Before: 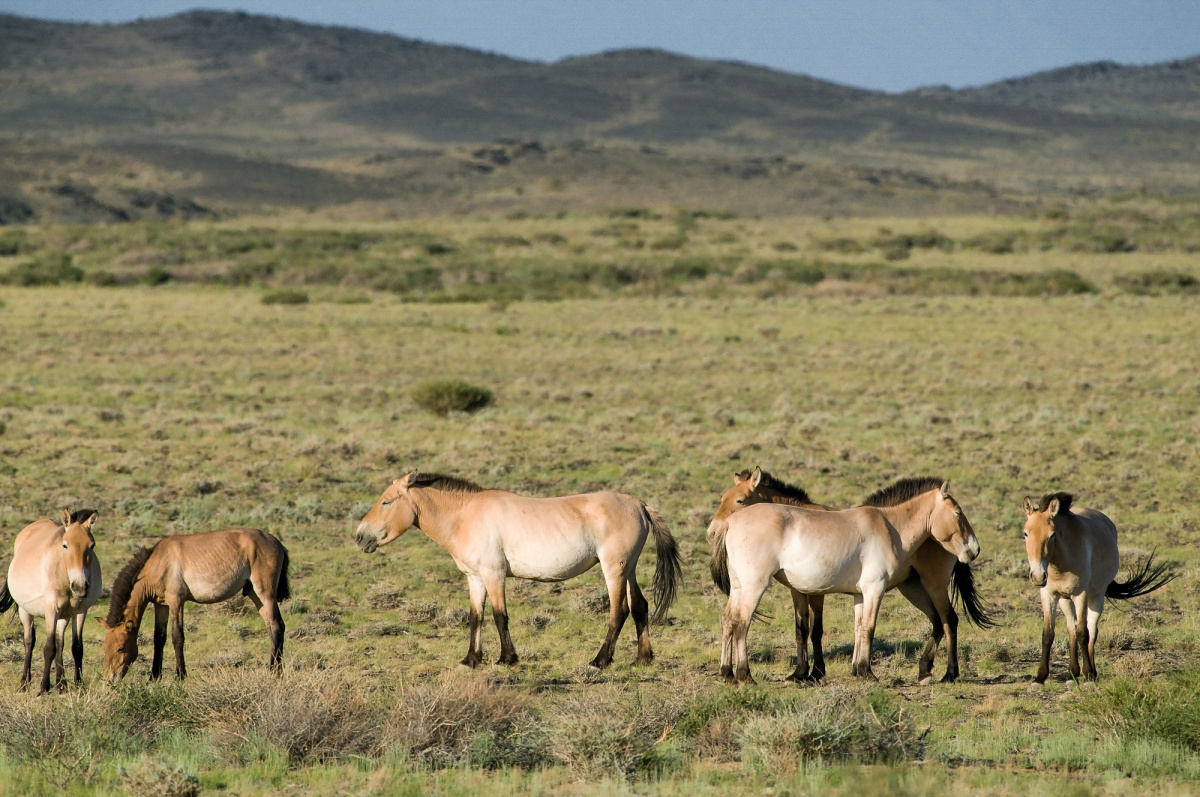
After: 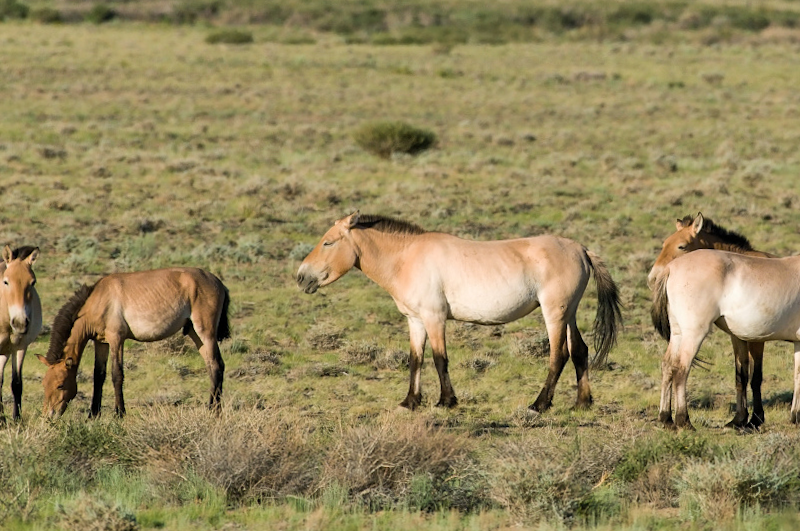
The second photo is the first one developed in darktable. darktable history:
crop and rotate: angle -0.82°, left 3.85%, top 31.828%, right 27.992%
white balance: emerald 1
